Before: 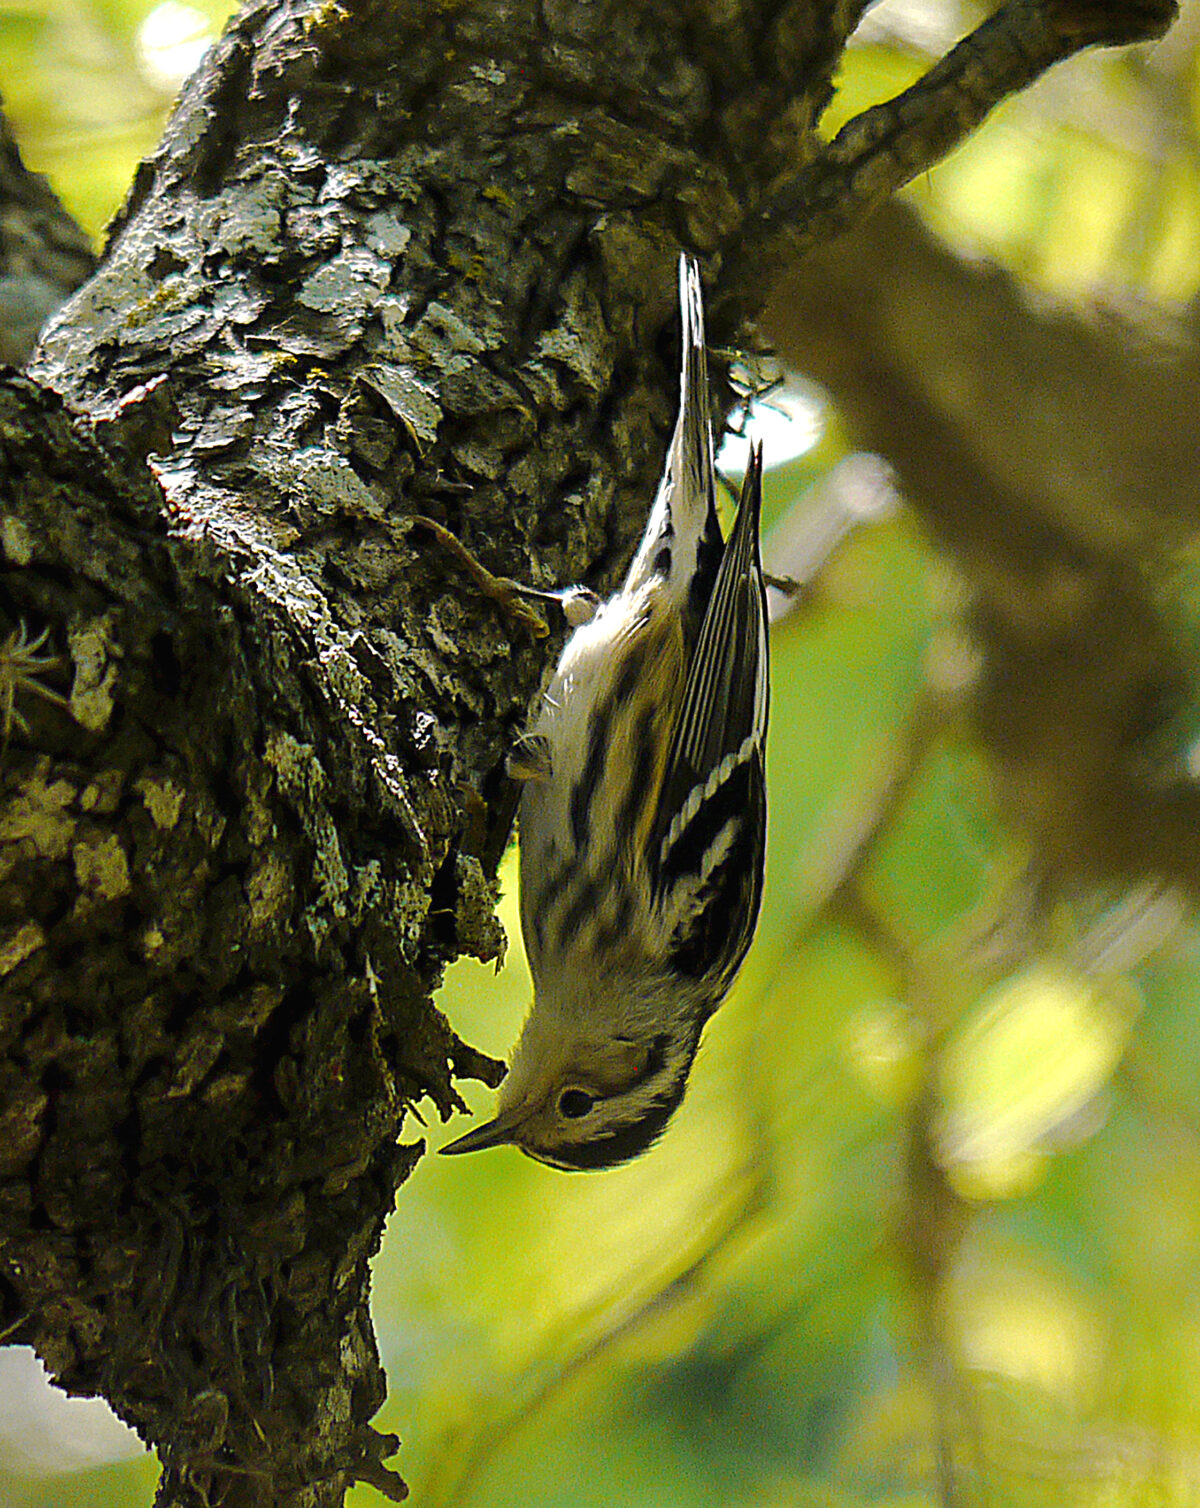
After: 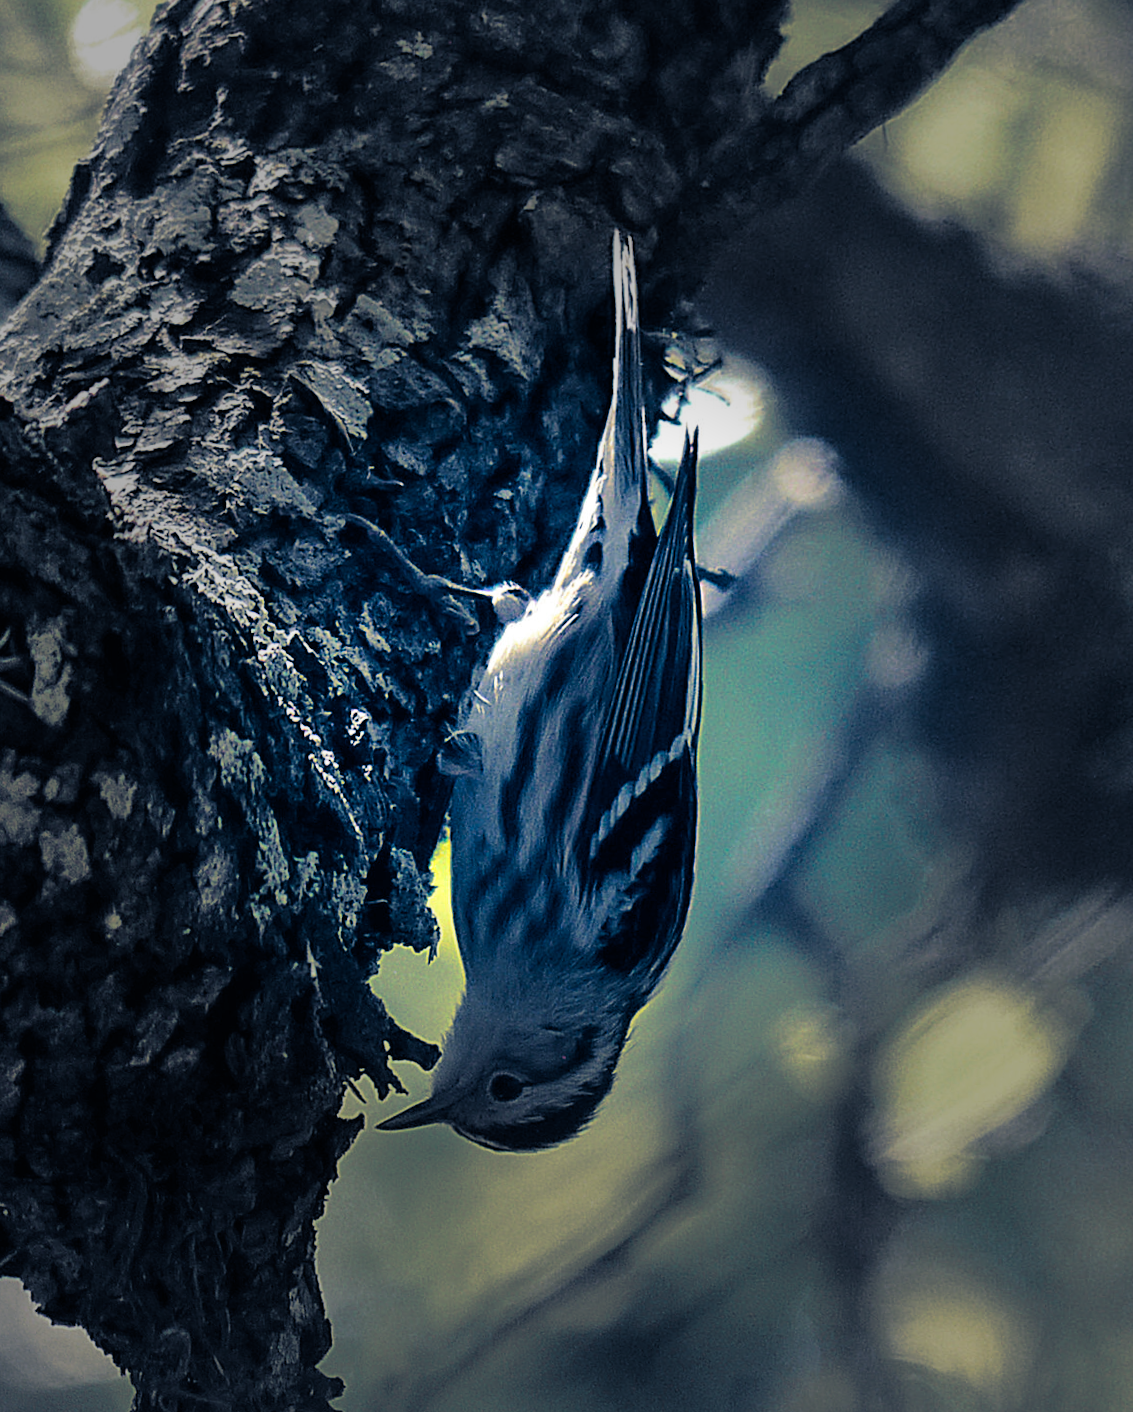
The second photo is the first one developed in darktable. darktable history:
split-toning: shadows › hue 226.8°, shadows › saturation 1, highlights › saturation 0, balance -61.41
rotate and perspective: rotation 0.062°, lens shift (vertical) 0.115, lens shift (horizontal) -0.133, crop left 0.047, crop right 0.94, crop top 0.061, crop bottom 0.94
shadows and highlights: low approximation 0.01, soften with gaussian
vignetting: fall-off start 31.28%, fall-off radius 34.64%, brightness -0.575
